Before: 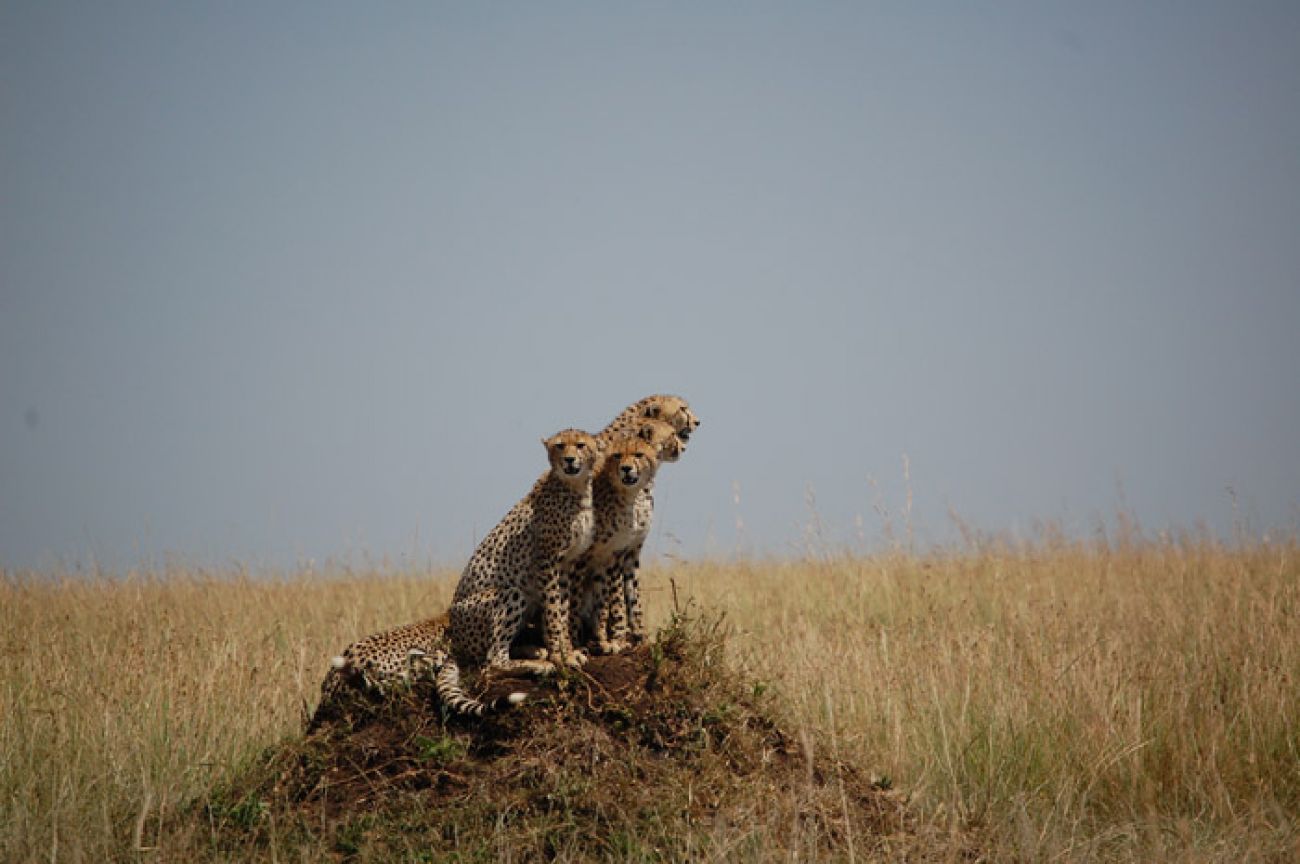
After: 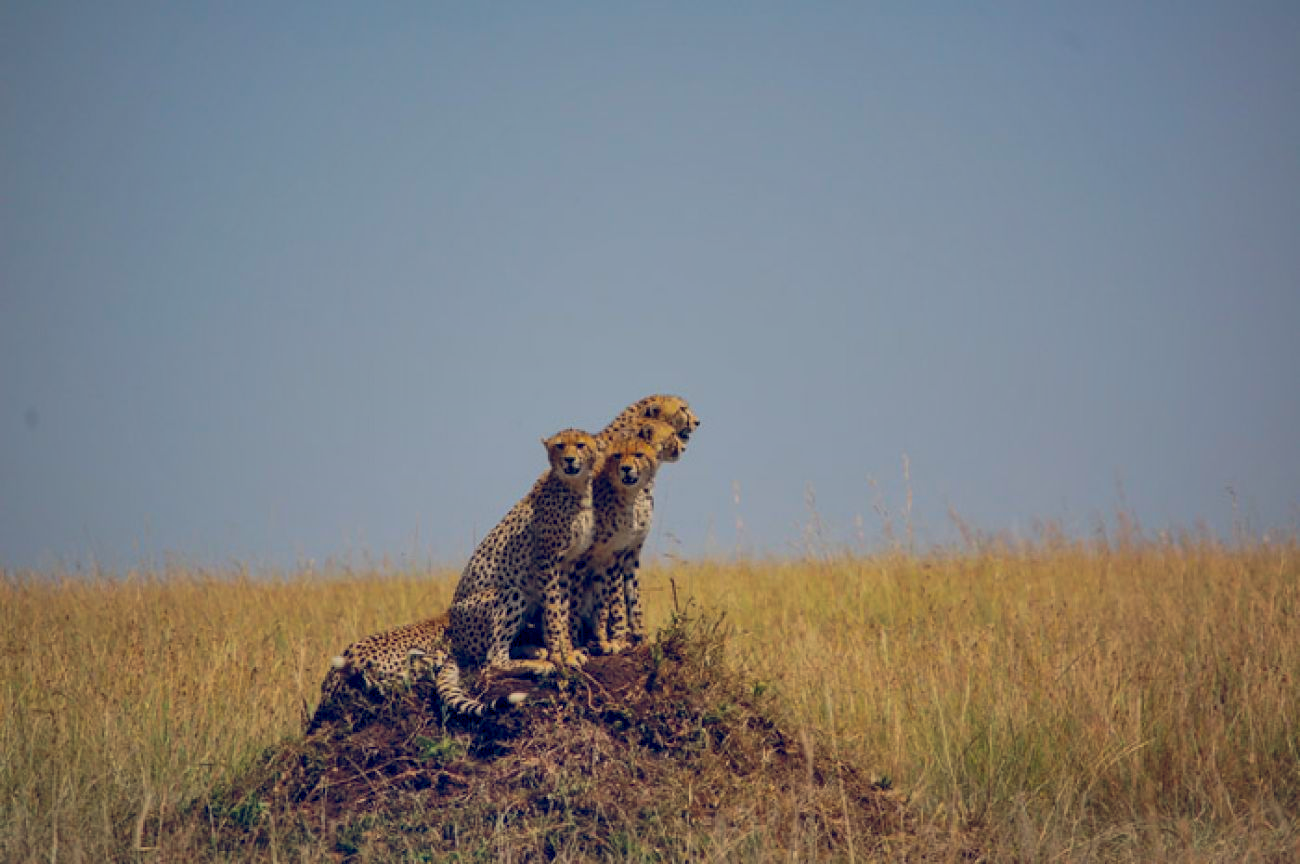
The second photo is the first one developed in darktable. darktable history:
color balance rgb: global offset › chroma 0.245%, global offset › hue 258.24°, linear chroma grading › shadows -39.706%, linear chroma grading › highlights 39.532%, linear chroma grading › global chroma 44.604%, linear chroma grading › mid-tones -29.775%, perceptual saturation grading › global saturation -0.064%, contrast -20.548%
local contrast: detail 130%
shadows and highlights: shadows 59.76, soften with gaussian
